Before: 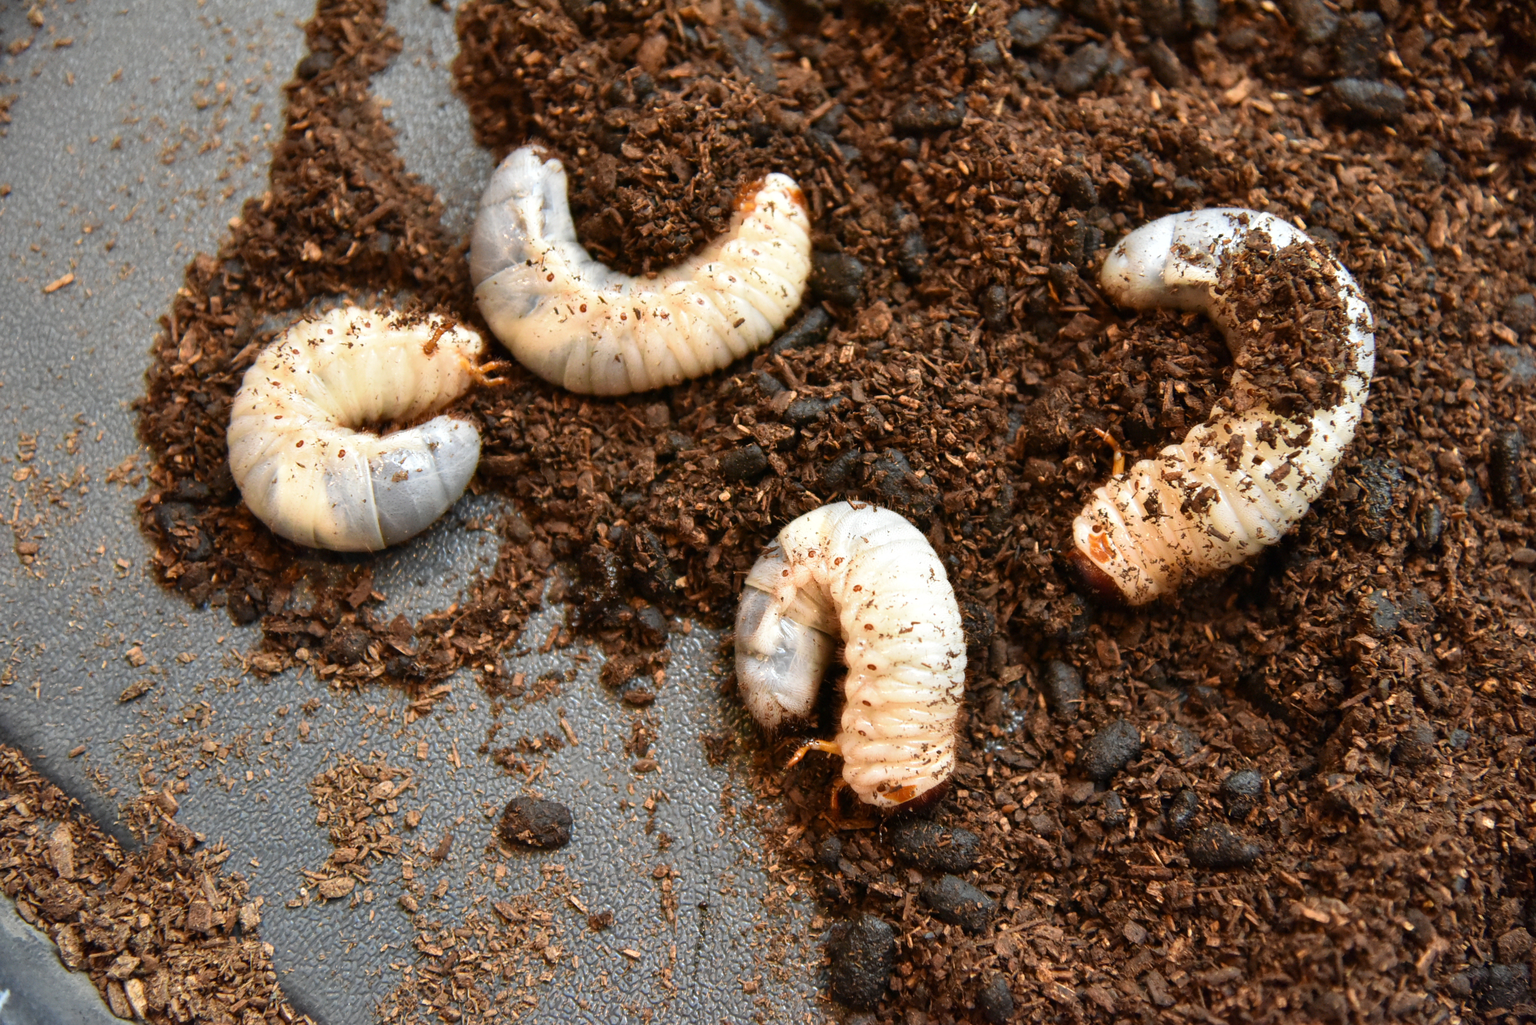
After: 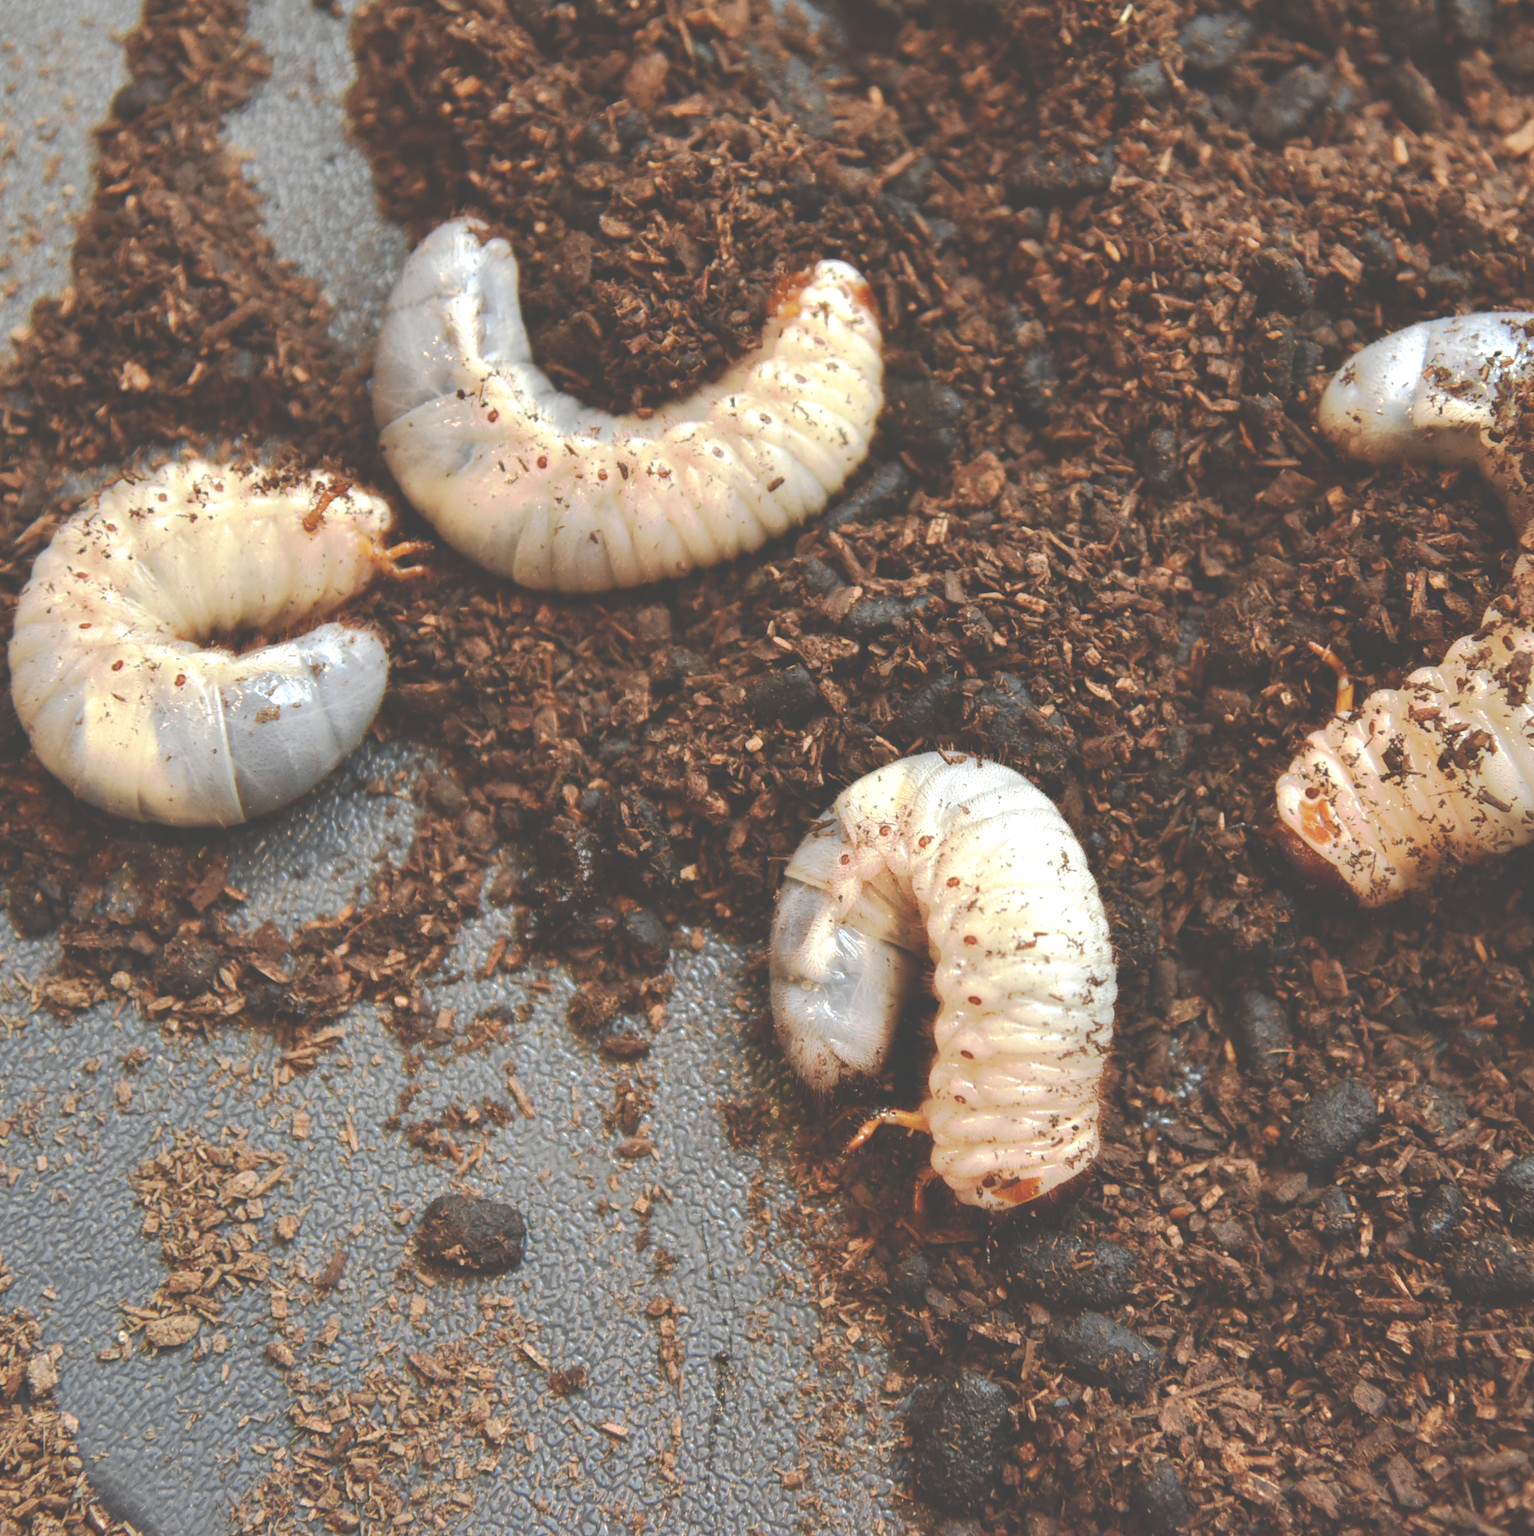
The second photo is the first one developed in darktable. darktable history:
exposure: black level correction -0.041, exposure 0.064 EV, compensate highlight preservation false
crop and rotate: left 14.436%, right 18.898%
base curve: curves: ch0 [(0, 0) (0.283, 0.295) (1, 1)], preserve colors none
tone curve: curves: ch0 [(0, 0) (0.003, 0.08) (0.011, 0.088) (0.025, 0.104) (0.044, 0.122) (0.069, 0.141) (0.1, 0.161) (0.136, 0.181) (0.177, 0.209) (0.224, 0.246) (0.277, 0.293) (0.335, 0.343) (0.399, 0.399) (0.468, 0.464) (0.543, 0.54) (0.623, 0.616) (0.709, 0.694) (0.801, 0.757) (0.898, 0.821) (1, 1)], preserve colors none
